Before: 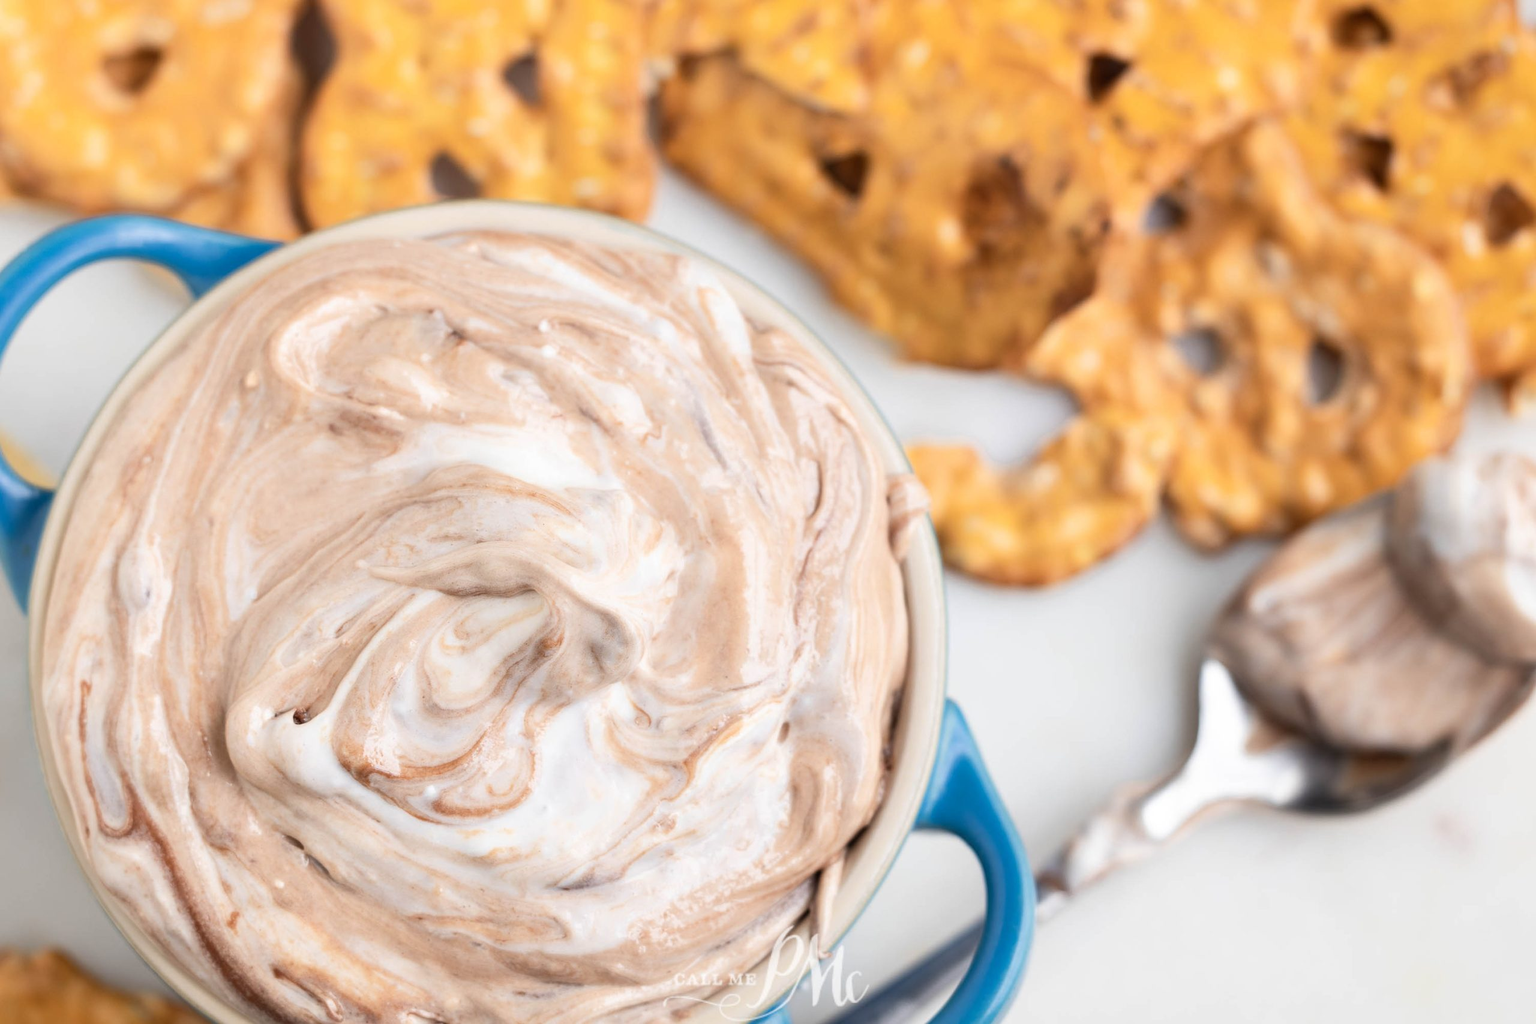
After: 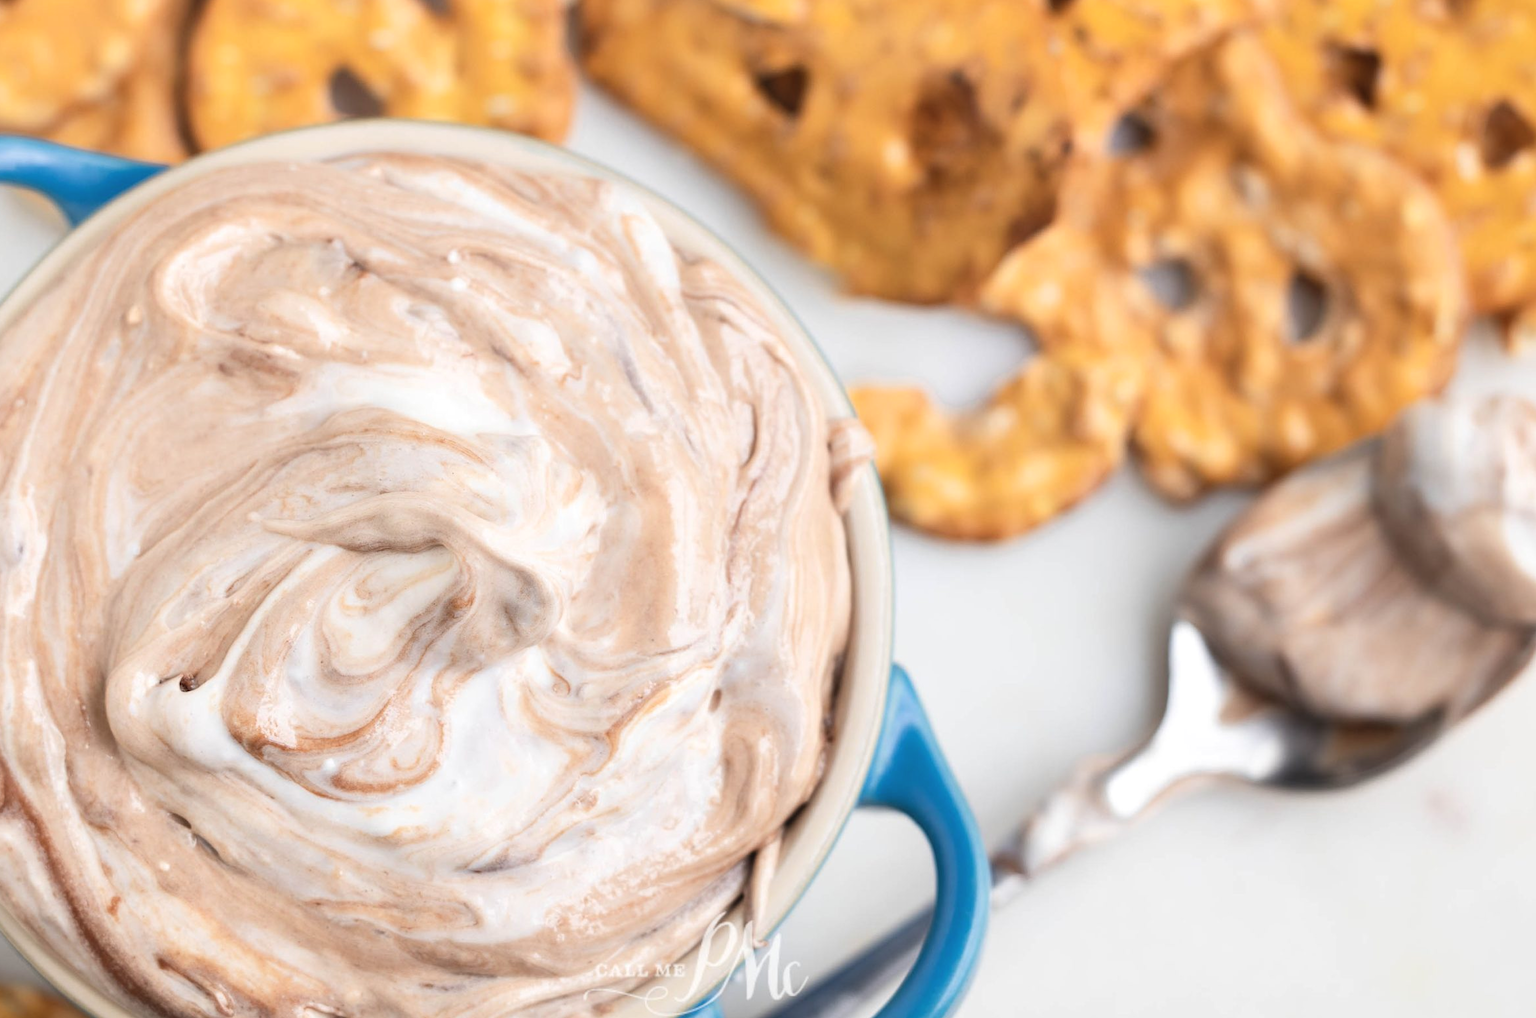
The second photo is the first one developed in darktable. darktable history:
crop and rotate: left 8.423%, top 8.92%
exposure: black level correction -0.004, exposure 0.044 EV, compensate exposure bias true, compensate highlight preservation false
